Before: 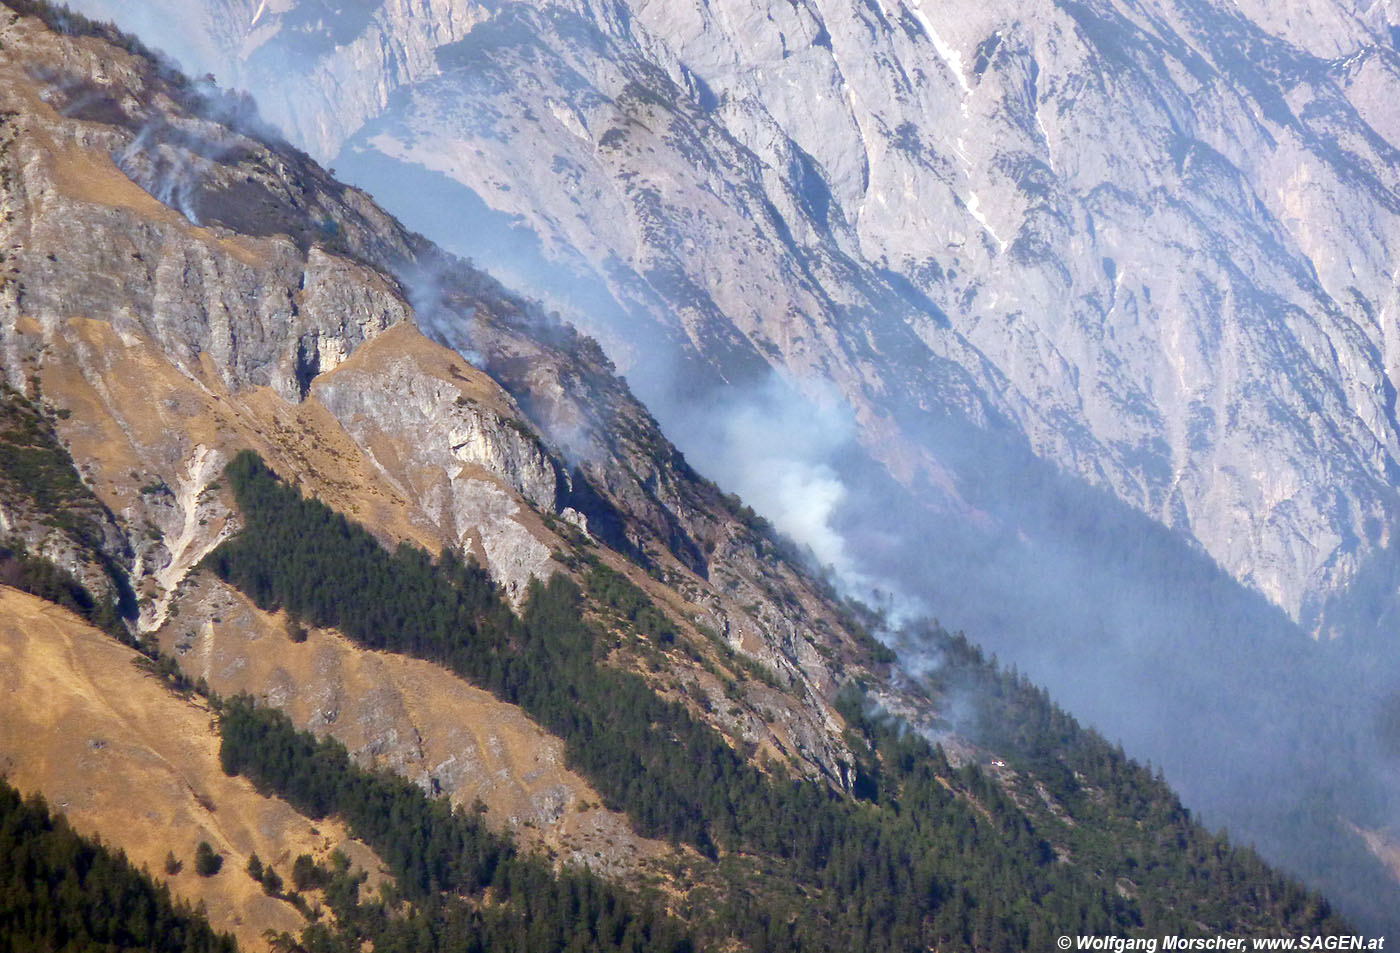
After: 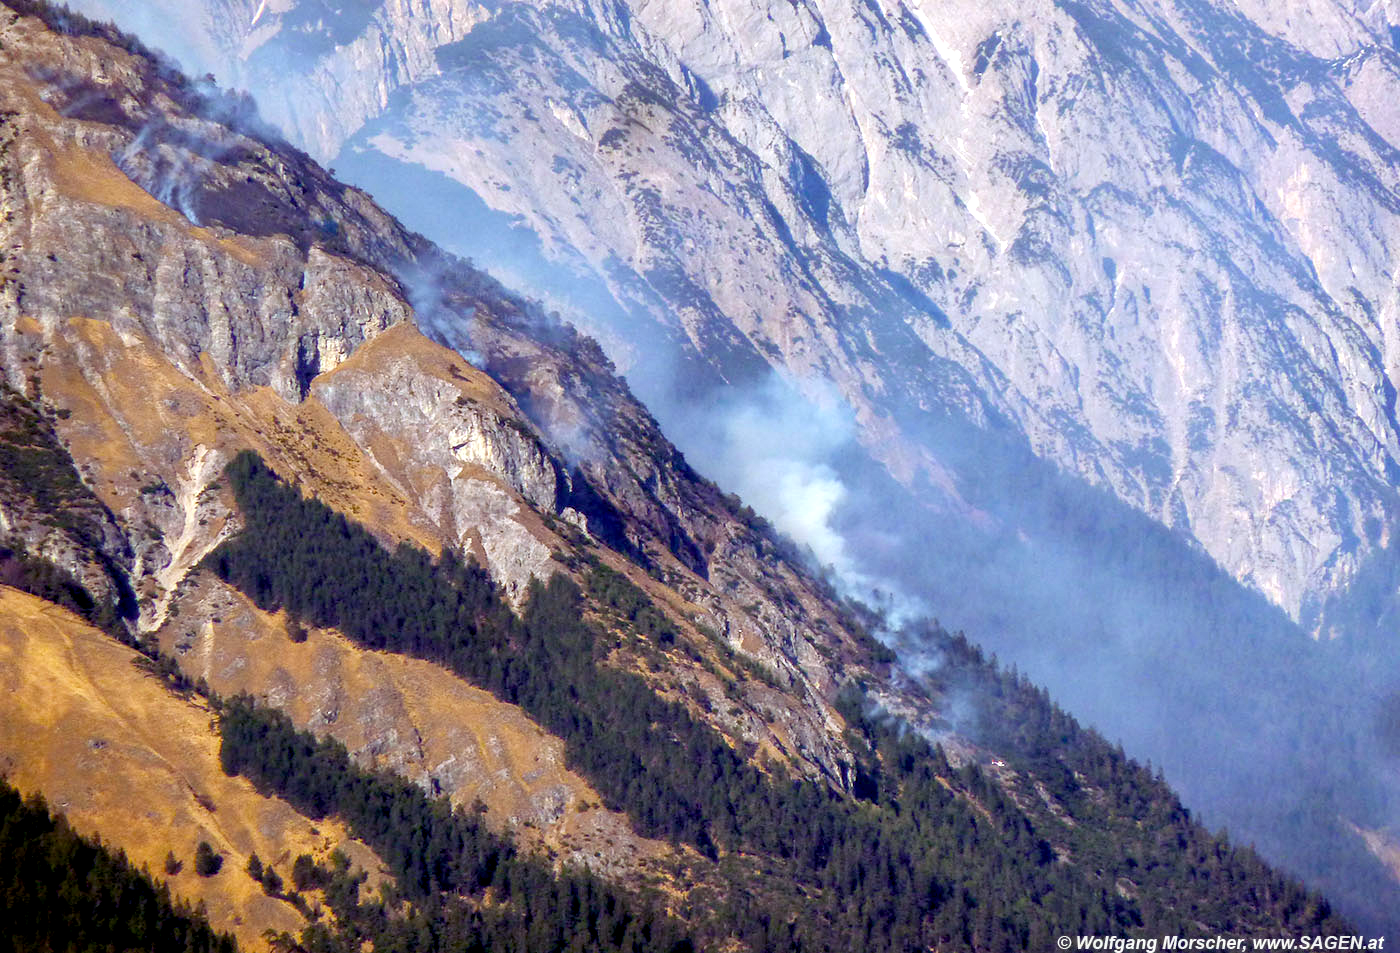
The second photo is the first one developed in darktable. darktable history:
color balance rgb: shadows lift › luminance -21.797%, shadows lift › chroma 9.287%, shadows lift › hue 284.09°, perceptual saturation grading › global saturation 31.303%
exposure: black level correction 0.009, exposure 0.112 EV, compensate highlight preservation false
local contrast: on, module defaults
